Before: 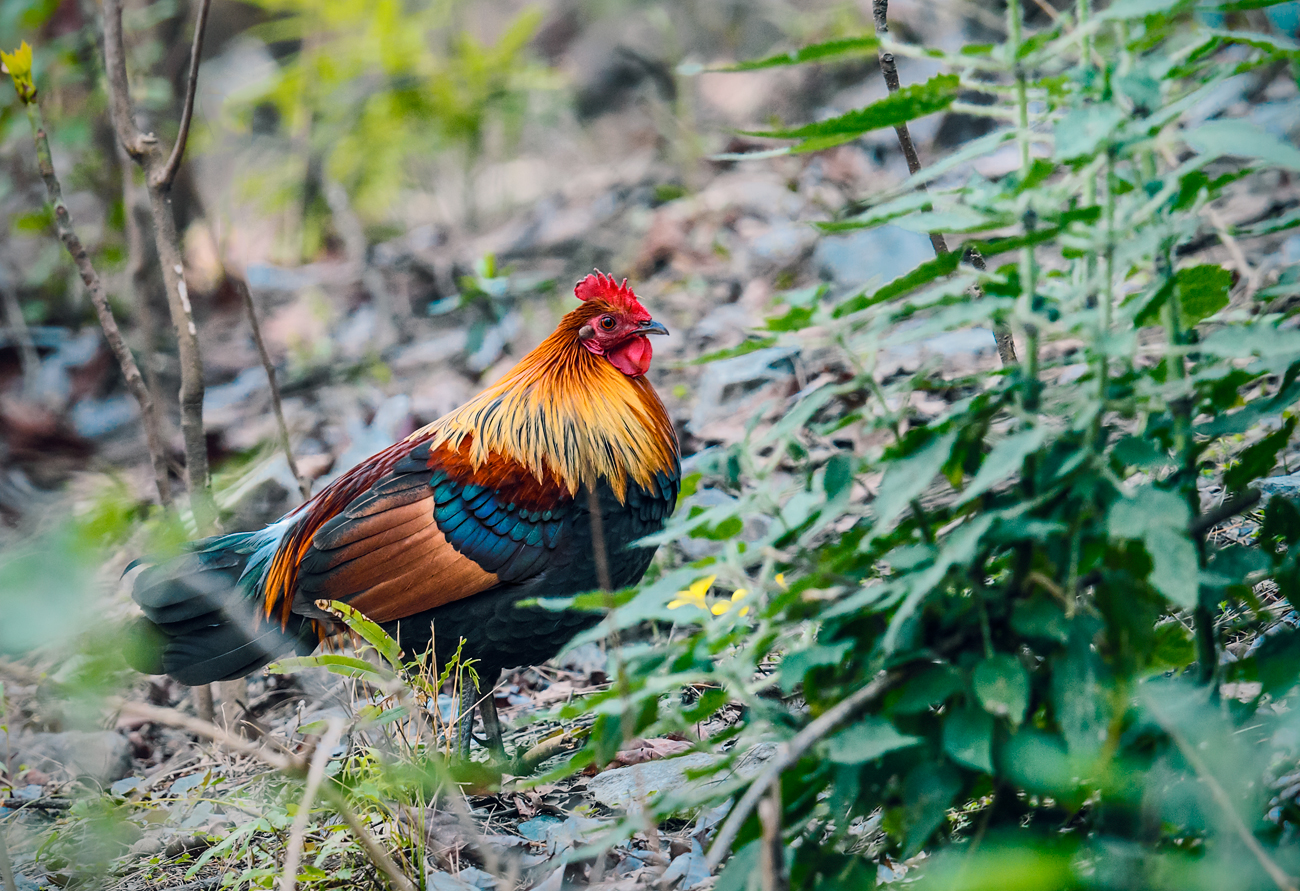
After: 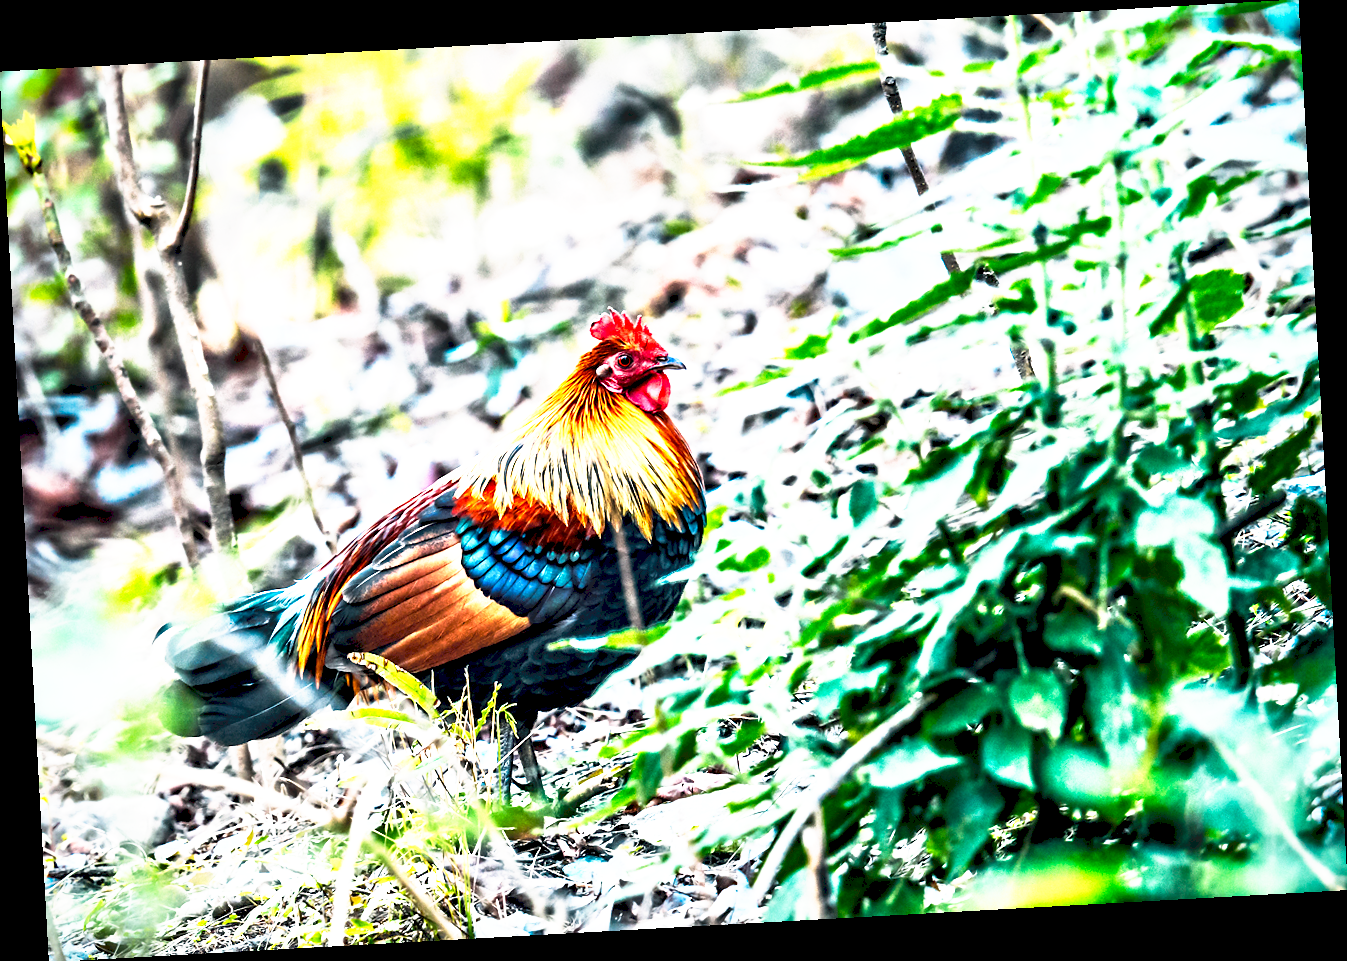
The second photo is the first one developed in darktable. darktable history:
contrast equalizer: y [[0.511, 0.558, 0.631, 0.632, 0.559, 0.512], [0.5 ×6], [0.507, 0.559, 0.627, 0.644, 0.647, 0.647], [0 ×6], [0 ×6]]
rotate and perspective: rotation -3.18°, automatic cropping off
tone curve: curves: ch0 [(0, 0) (0.003, 0.116) (0.011, 0.116) (0.025, 0.113) (0.044, 0.114) (0.069, 0.118) (0.1, 0.137) (0.136, 0.171) (0.177, 0.213) (0.224, 0.259) (0.277, 0.316) (0.335, 0.381) (0.399, 0.458) (0.468, 0.548) (0.543, 0.654) (0.623, 0.775) (0.709, 0.895) (0.801, 0.972) (0.898, 0.991) (1, 1)], preserve colors none
exposure: black level correction 0.008, exposure 0.979 EV, compensate highlight preservation false
